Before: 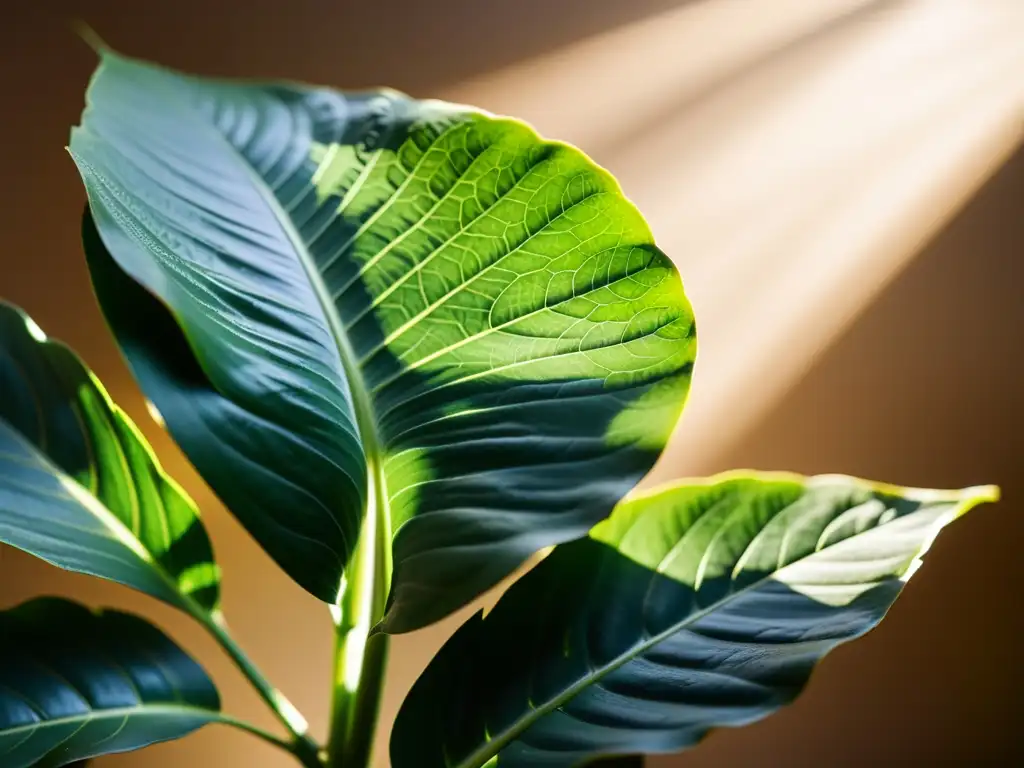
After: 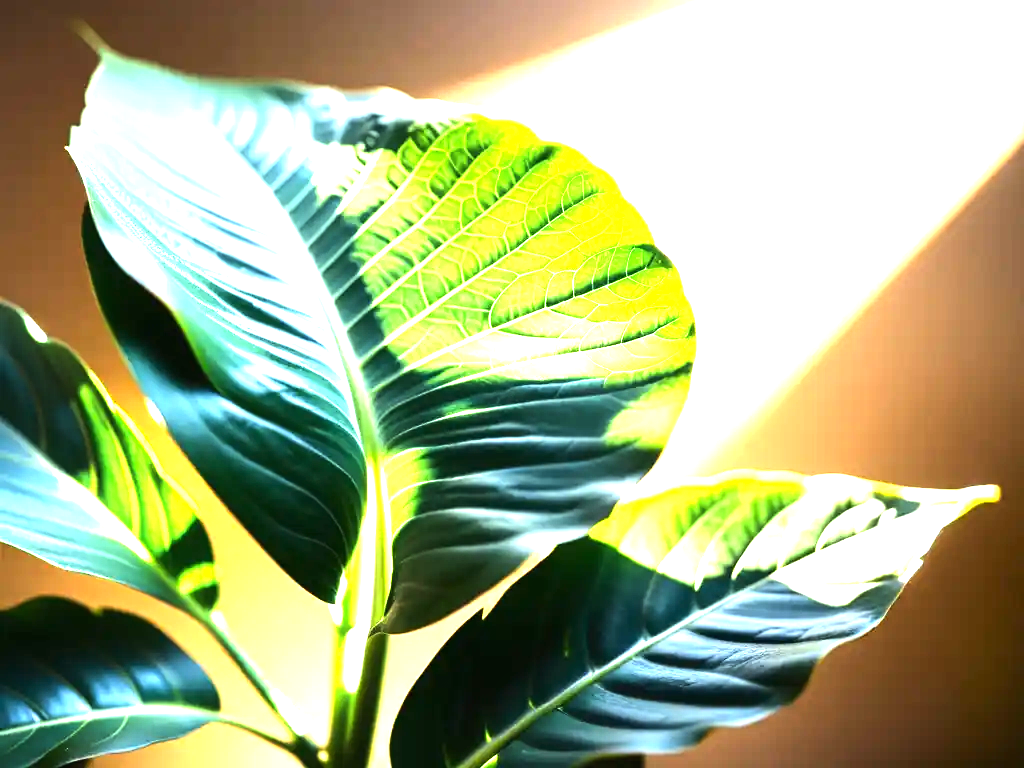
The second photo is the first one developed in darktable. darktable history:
tone equalizer: -8 EV -0.774 EV, -7 EV -0.68 EV, -6 EV -0.617 EV, -5 EV -0.363 EV, -3 EV 0.367 EV, -2 EV 0.6 EV, -1 EV 0.695 EV, +0 EV 0.752 EV, edges refinement/feathering 500, mask exposure compensation -1.57 EV, preserve details no
exposure: black level correction 0, exposure 1.687 EV, compensate exposure bias true, compensate highlight preservation false
contrast equalizer: octaves 7, y [[0.5, 0.5, 0.472, 0.5, 0.5, 0.5], [0.5 ×6], [0.5 ×6], [0 ×6], [0 ×6]]
